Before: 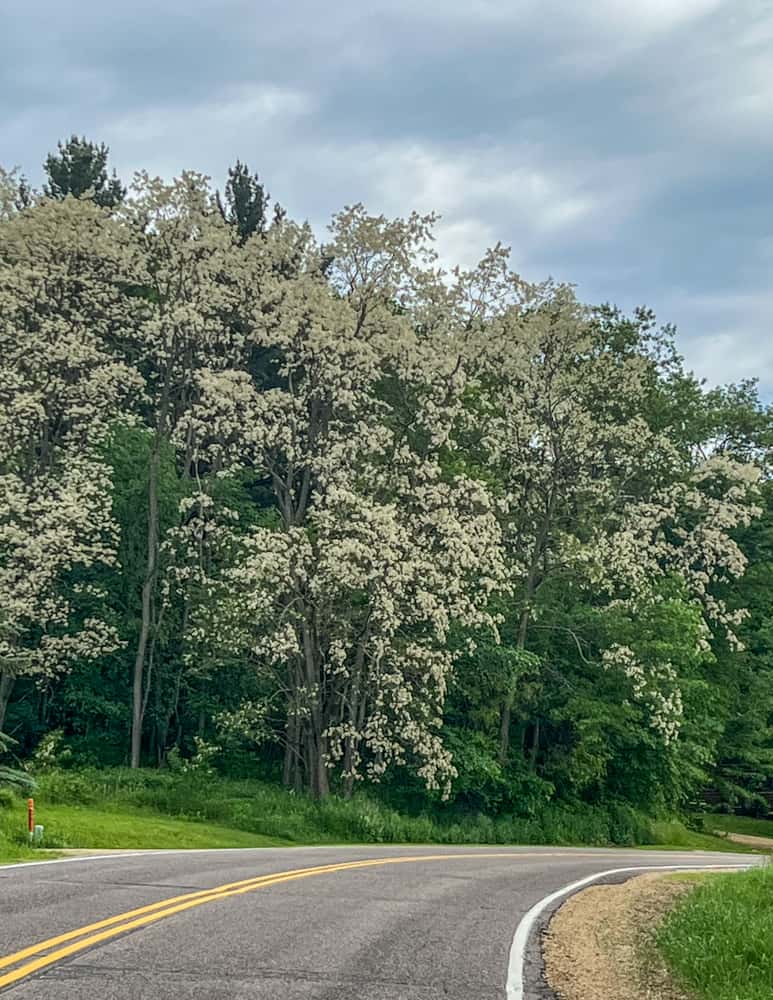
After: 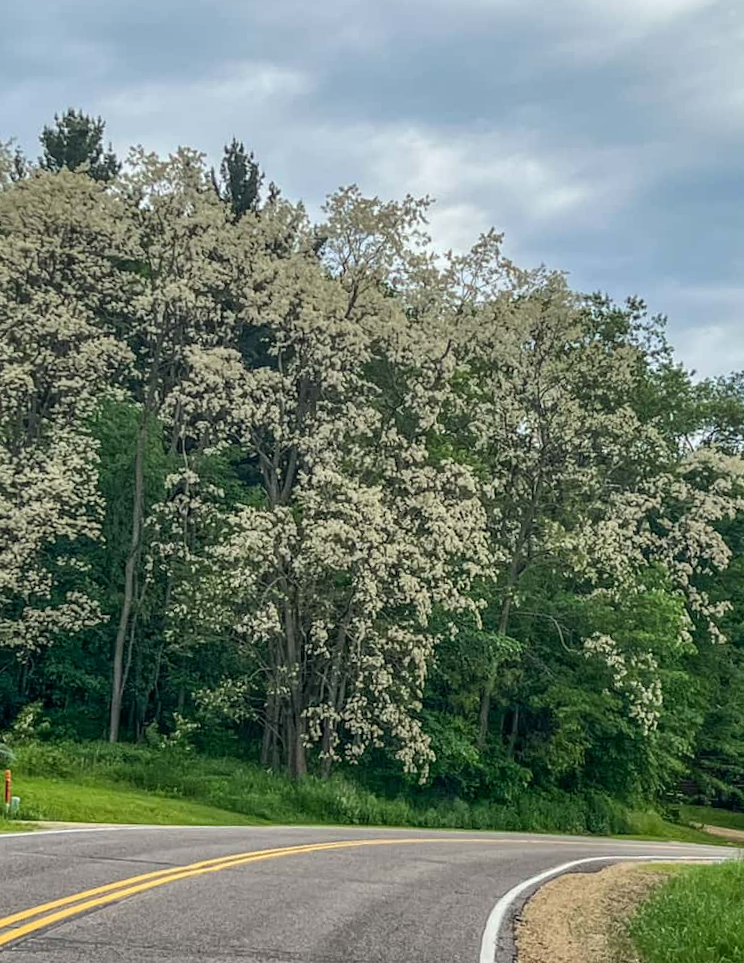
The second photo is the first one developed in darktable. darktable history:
crop and rotate: angle -1.69°
